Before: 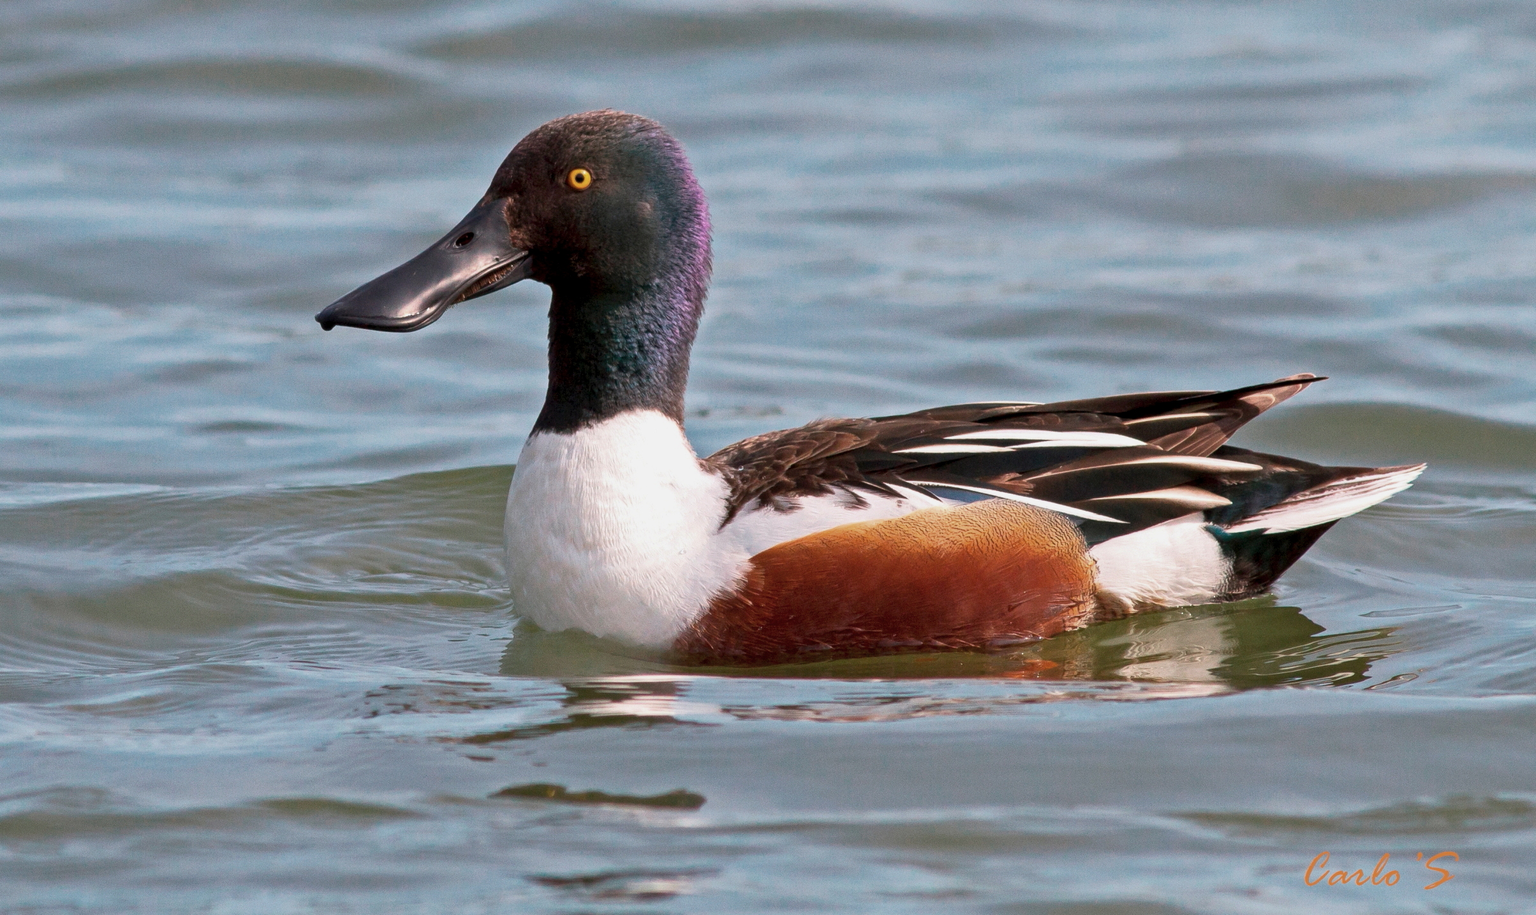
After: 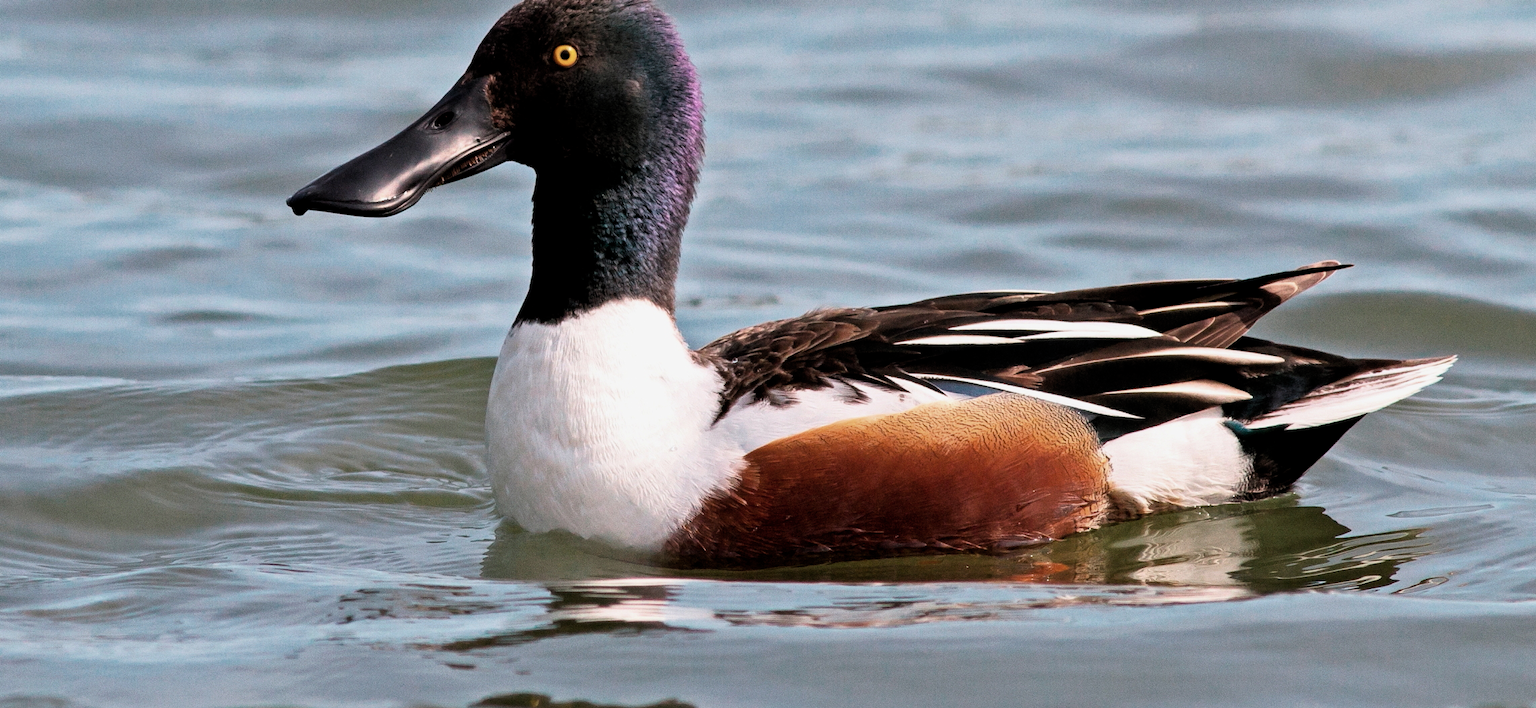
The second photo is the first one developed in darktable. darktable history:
crop and rotate: left 2.827%, top 13.831%, right 2.198%, bottom 12.61%
filmic rgb: middle gray luminance 8.92%, black relative exposure -6.28 EV, white relative exposure 2.72 EV, threshold 3 EV, target black luminance 0%, hardness 4.78, latitude 73.74%, contrast 1.334, shadows ↔ highlights balance 9.75%, enable highlight reconstruction true
